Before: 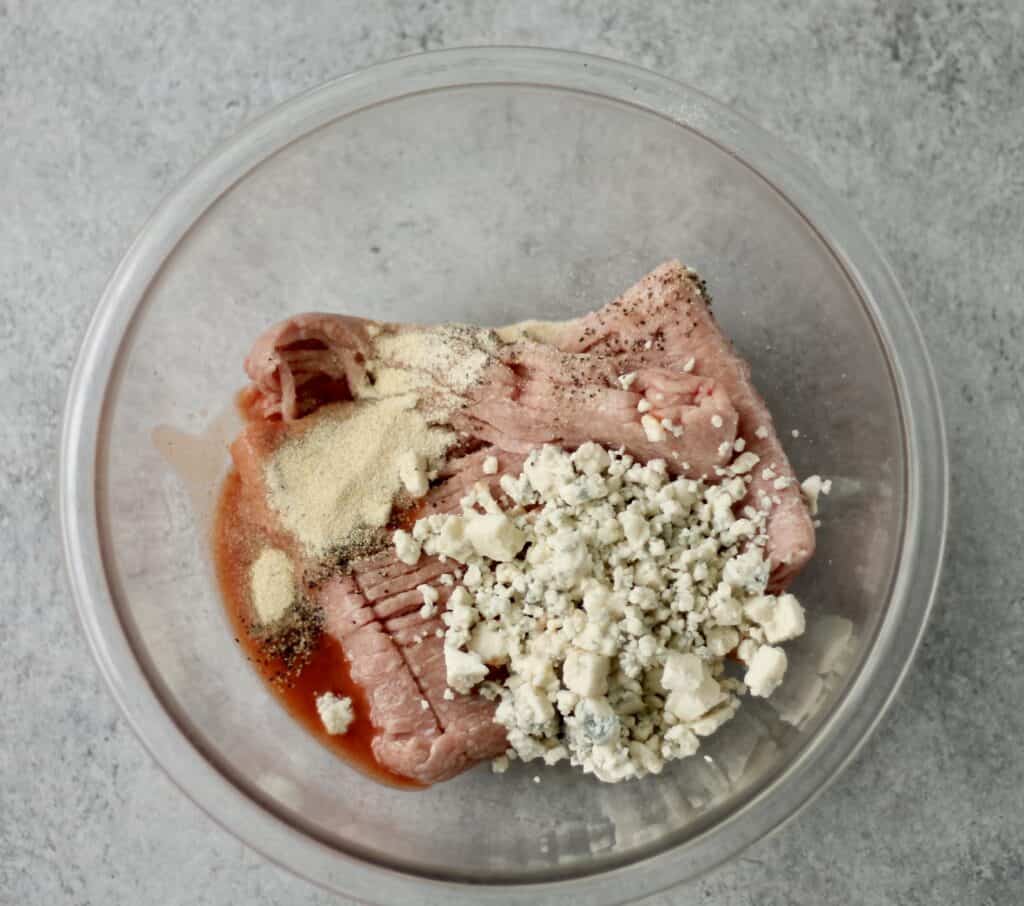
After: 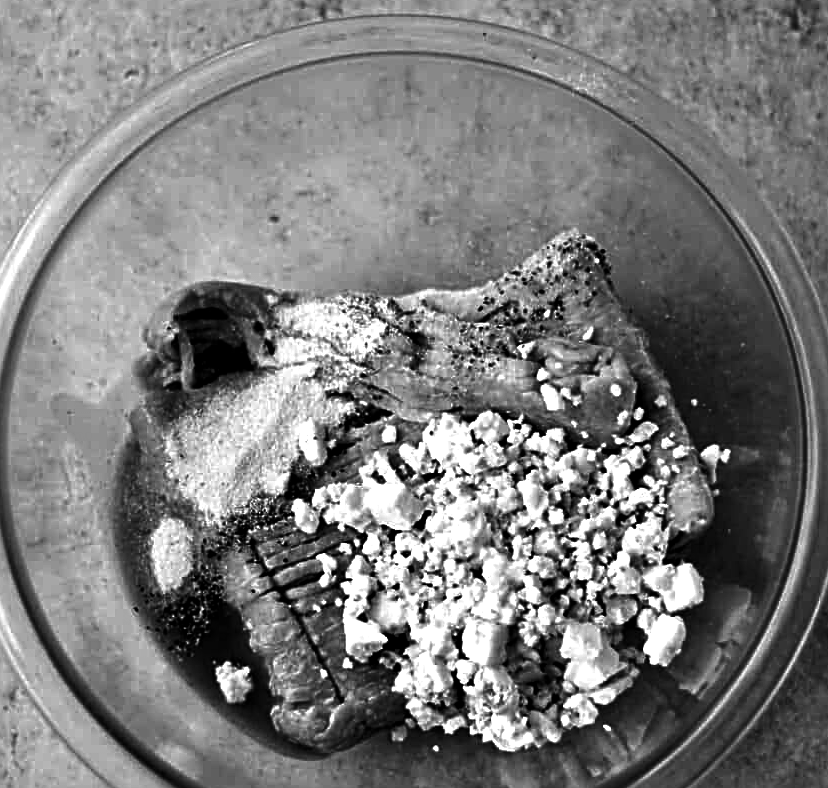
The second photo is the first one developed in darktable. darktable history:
crop: left 9.929%, top 3.475%, right 9.188%, bottom 9.529%
exposure: exposure 0.127 EV, compensate highlight preservation false
color balance rgb: shadows lift › luminance -21.66%, shadows lift › chroma 6.57%, shadows lift › hue 270°, power › chroma 0.68%, power › hue 60°, highlights gain › luminance 6.08%, highlights gain › chroma 1.33%, highlights gain › hue 90°, global offset › luminance -0.87%, perceptual saturation grading › global saturation 26.86%, perceptual saturation grading › highlights -28.39%, perceptual saturation grading › mid-tones 15.22%, perceptual saturation grading › shadows 33.98%, perceptual brilliance grading › highlights 10%, perceptual brilliance grading › mid-tones 5%
sharpen: radius 3.025, amount 0.757
contrast brightness saturation: contrast -0.03, brightness -0.59, saturation -1
